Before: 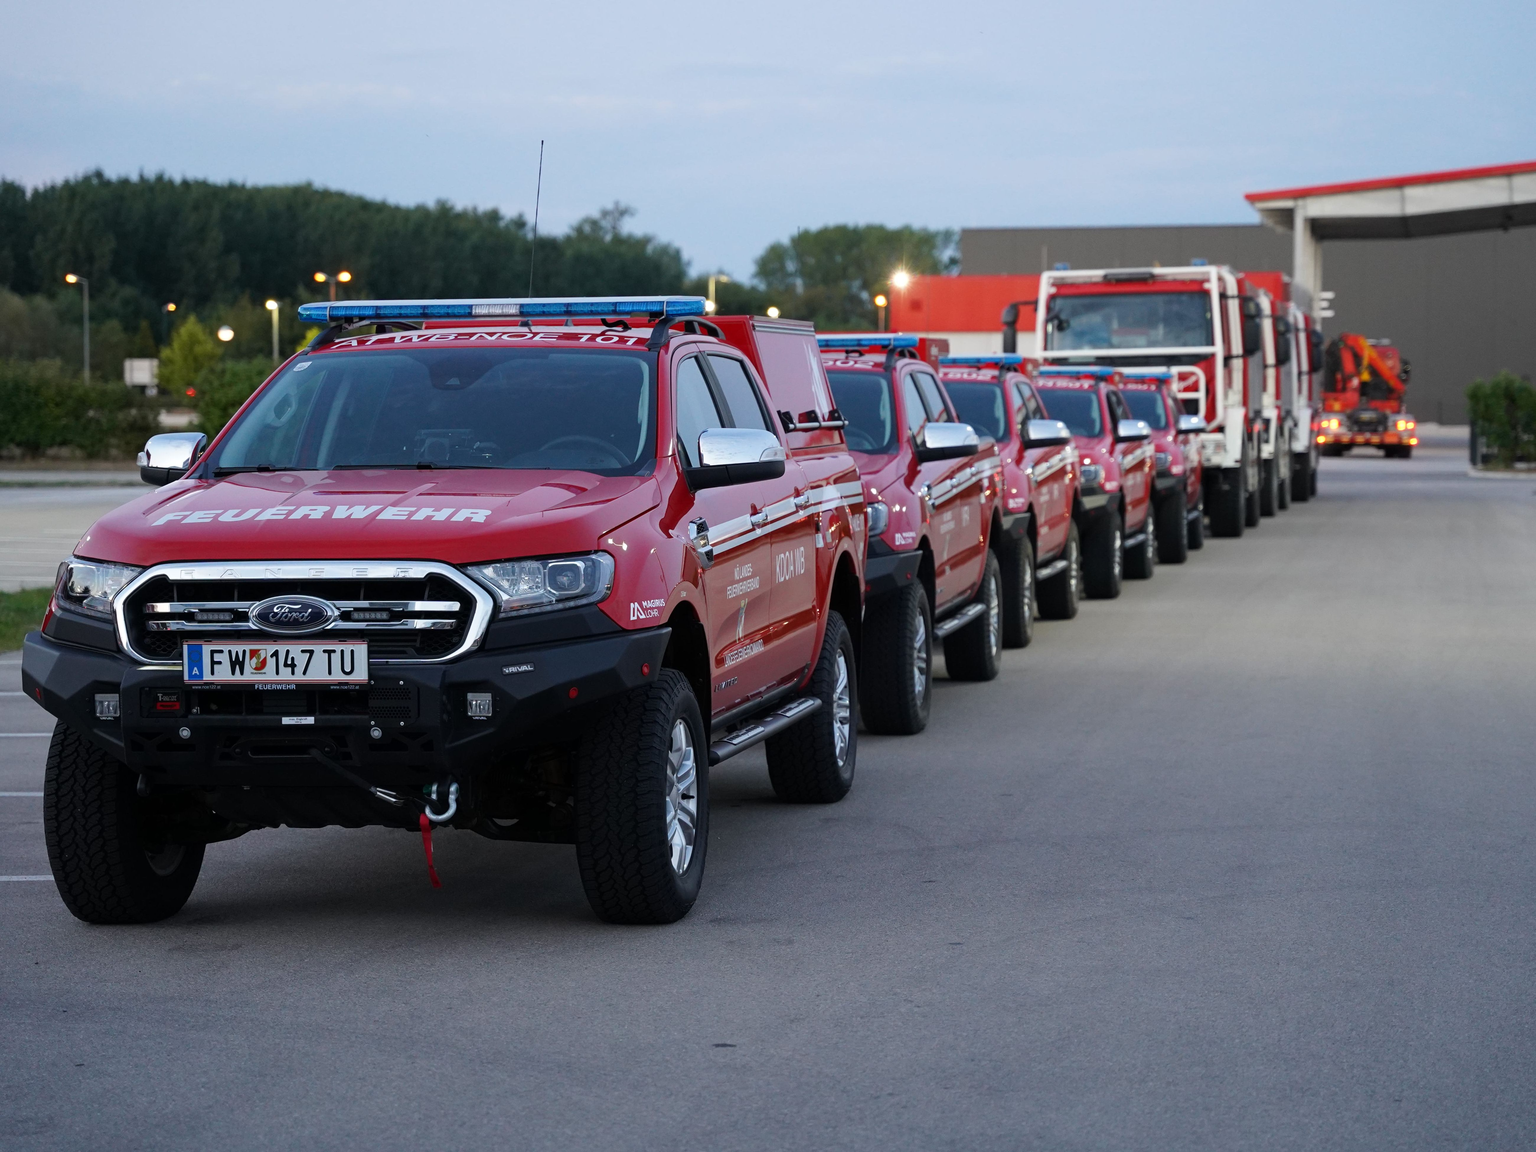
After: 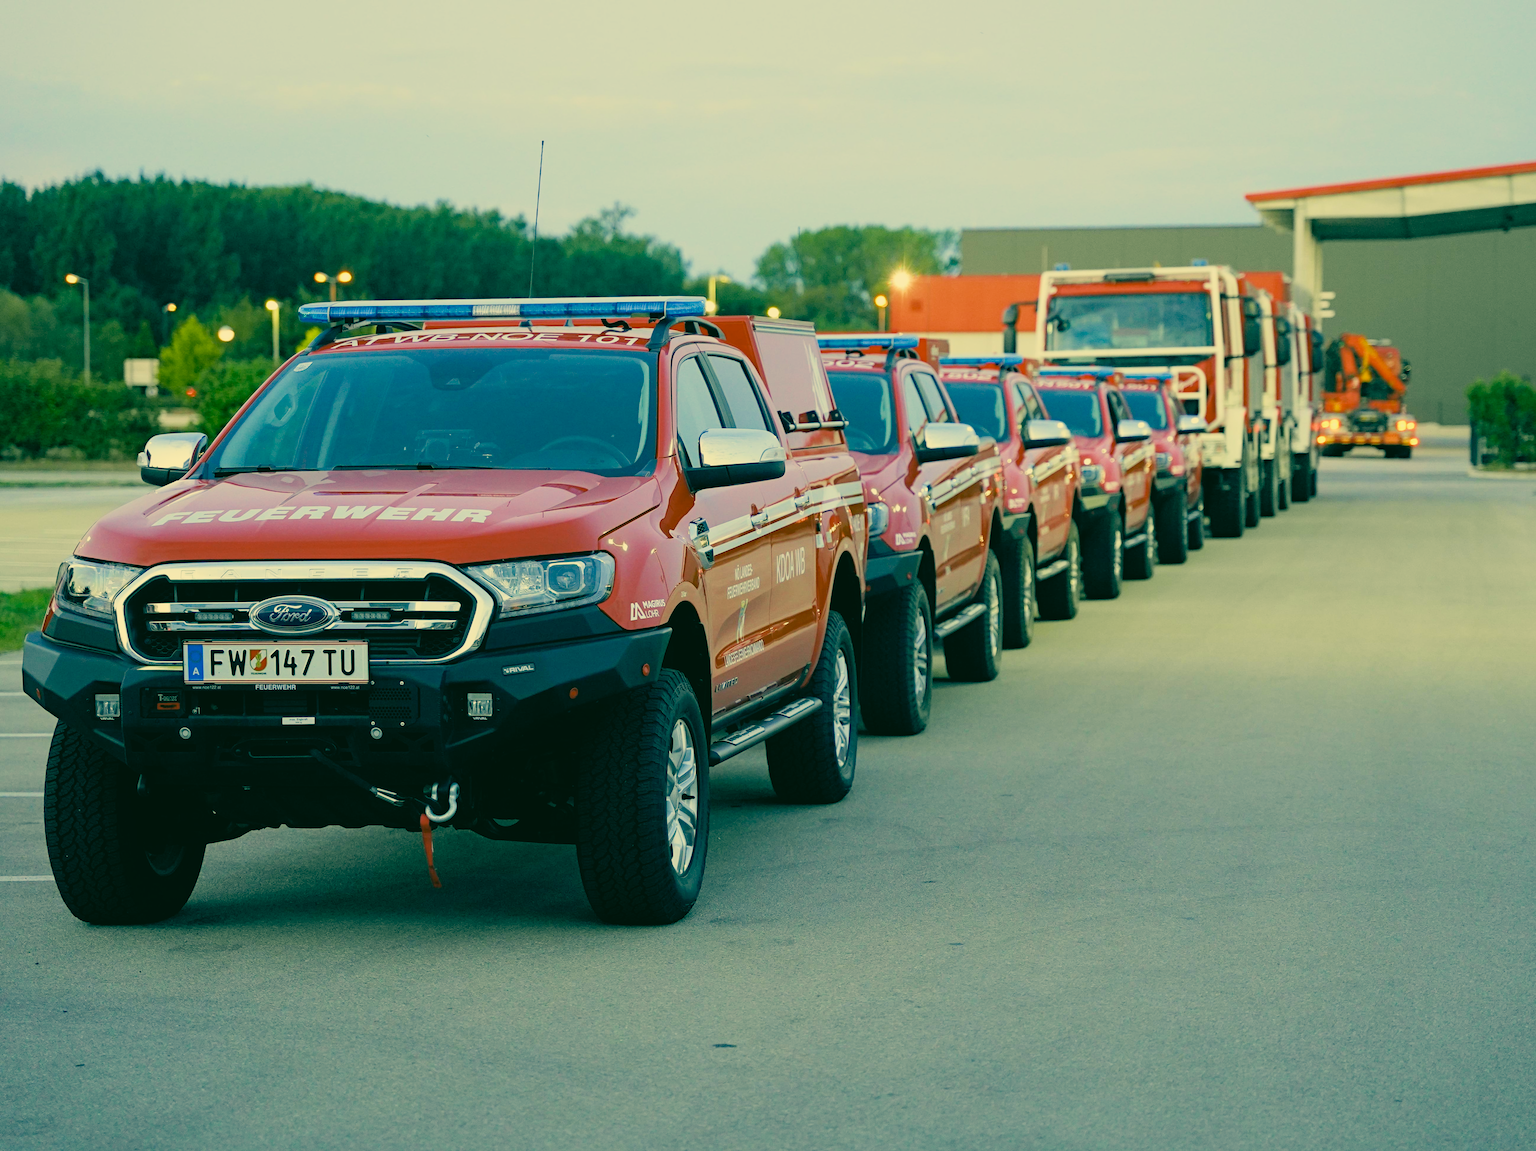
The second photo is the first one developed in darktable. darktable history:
haze removal: compatibility mode true, adaptive false
filmic rgb: black relative exposure -8.79 EV, white relative exposure 4.98 EV, threshold 3 EV, target black luminance 0%, hardness 3.77, latitude 66.33%, contrast 0.822, shadows ↔ highlights balance 20%, color science v5 (2021), contrast in shadows safe, contrast in highlights safe, enable highlight reconstruction true
exposure: black level correction 0, exposure 1.198 EV, compensate exposure bias true, compensate highlight preservation false
color correction: highlights a* 1.83, highlights b* 34.02, shadows a* -36.68, shadows b* -5.48
